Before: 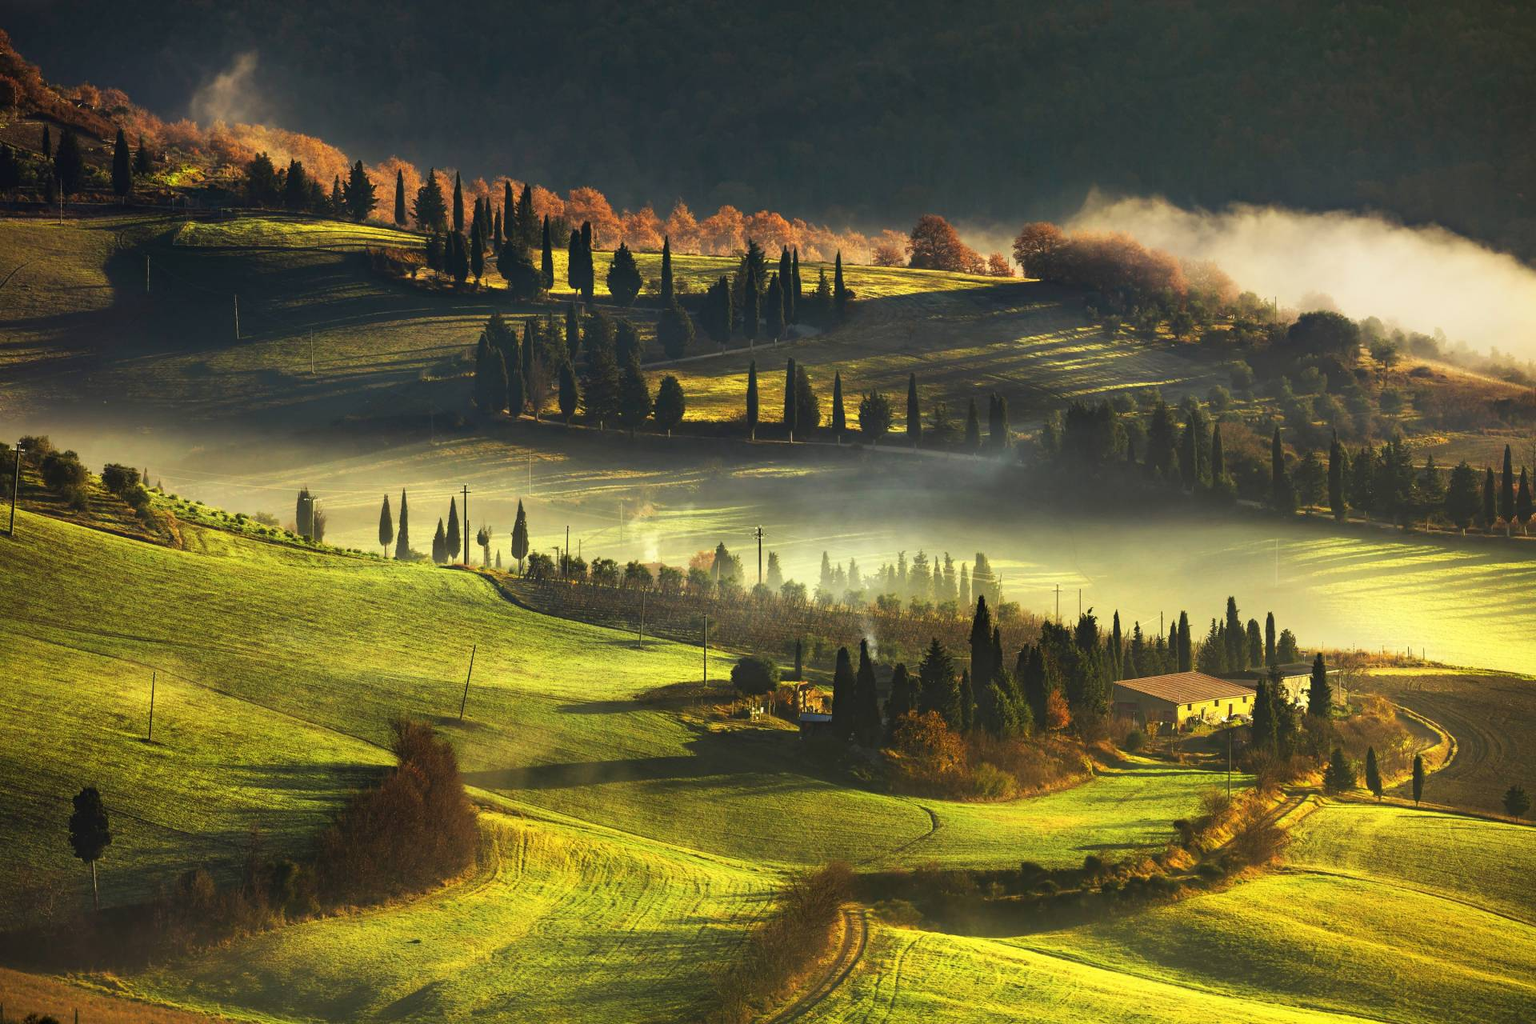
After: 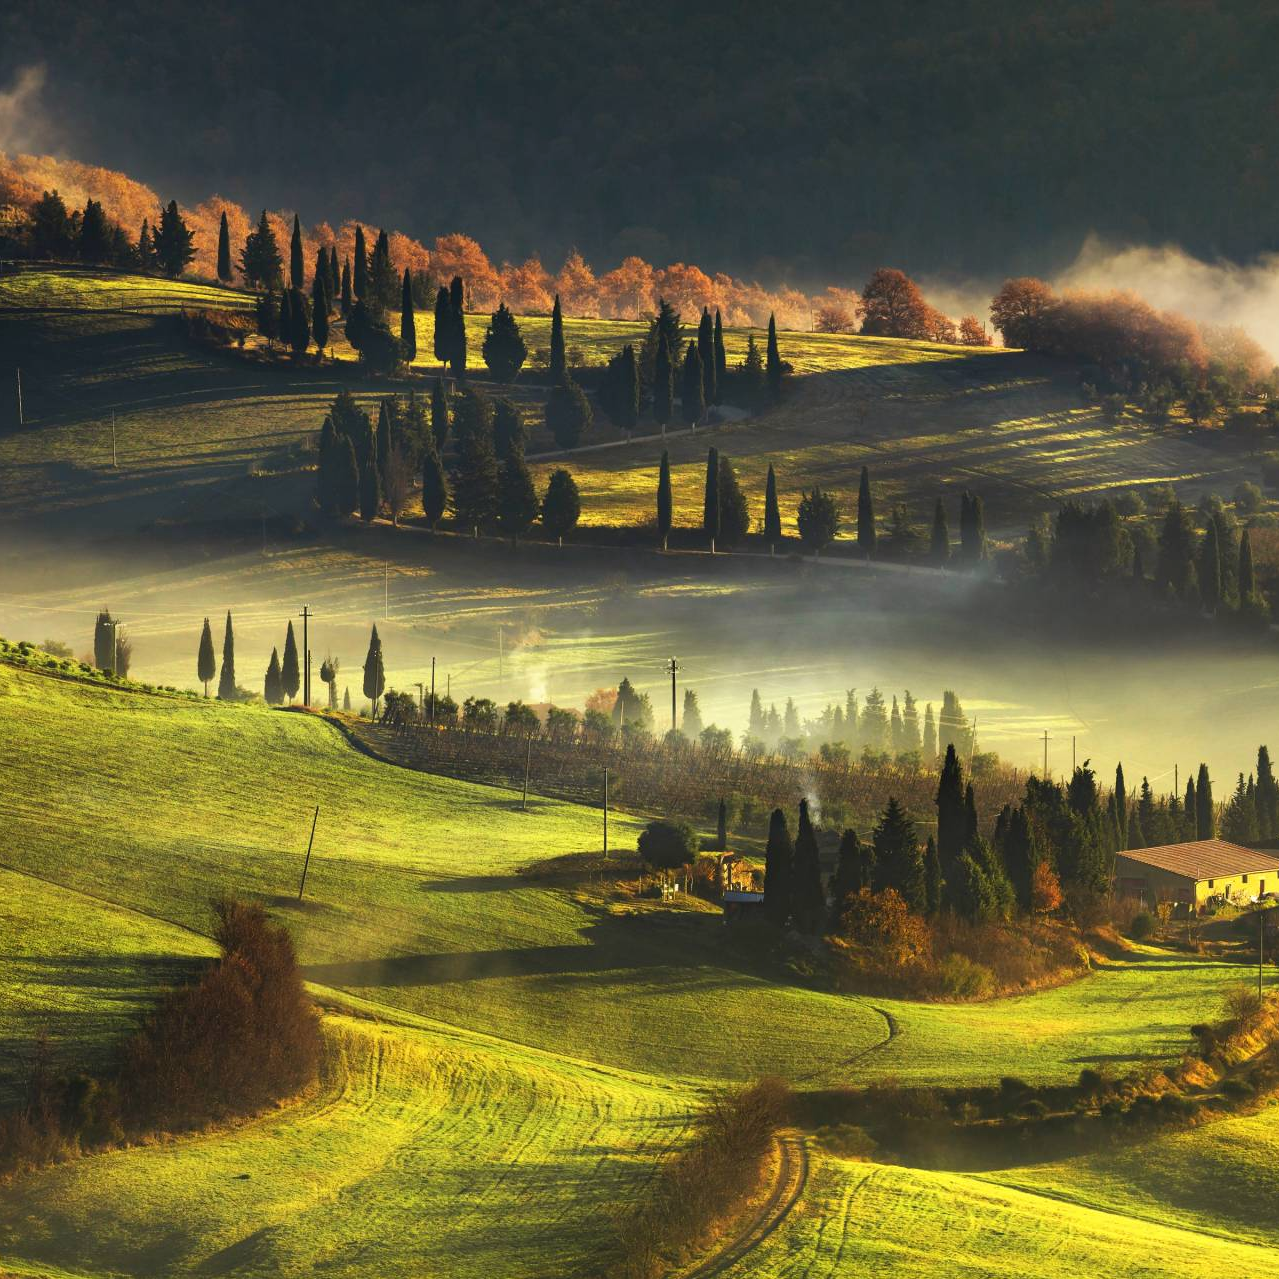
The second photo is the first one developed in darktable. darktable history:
crop and rotate: left 14.385%, right 18.948%
white balance: red 1.009, blue 1.027
